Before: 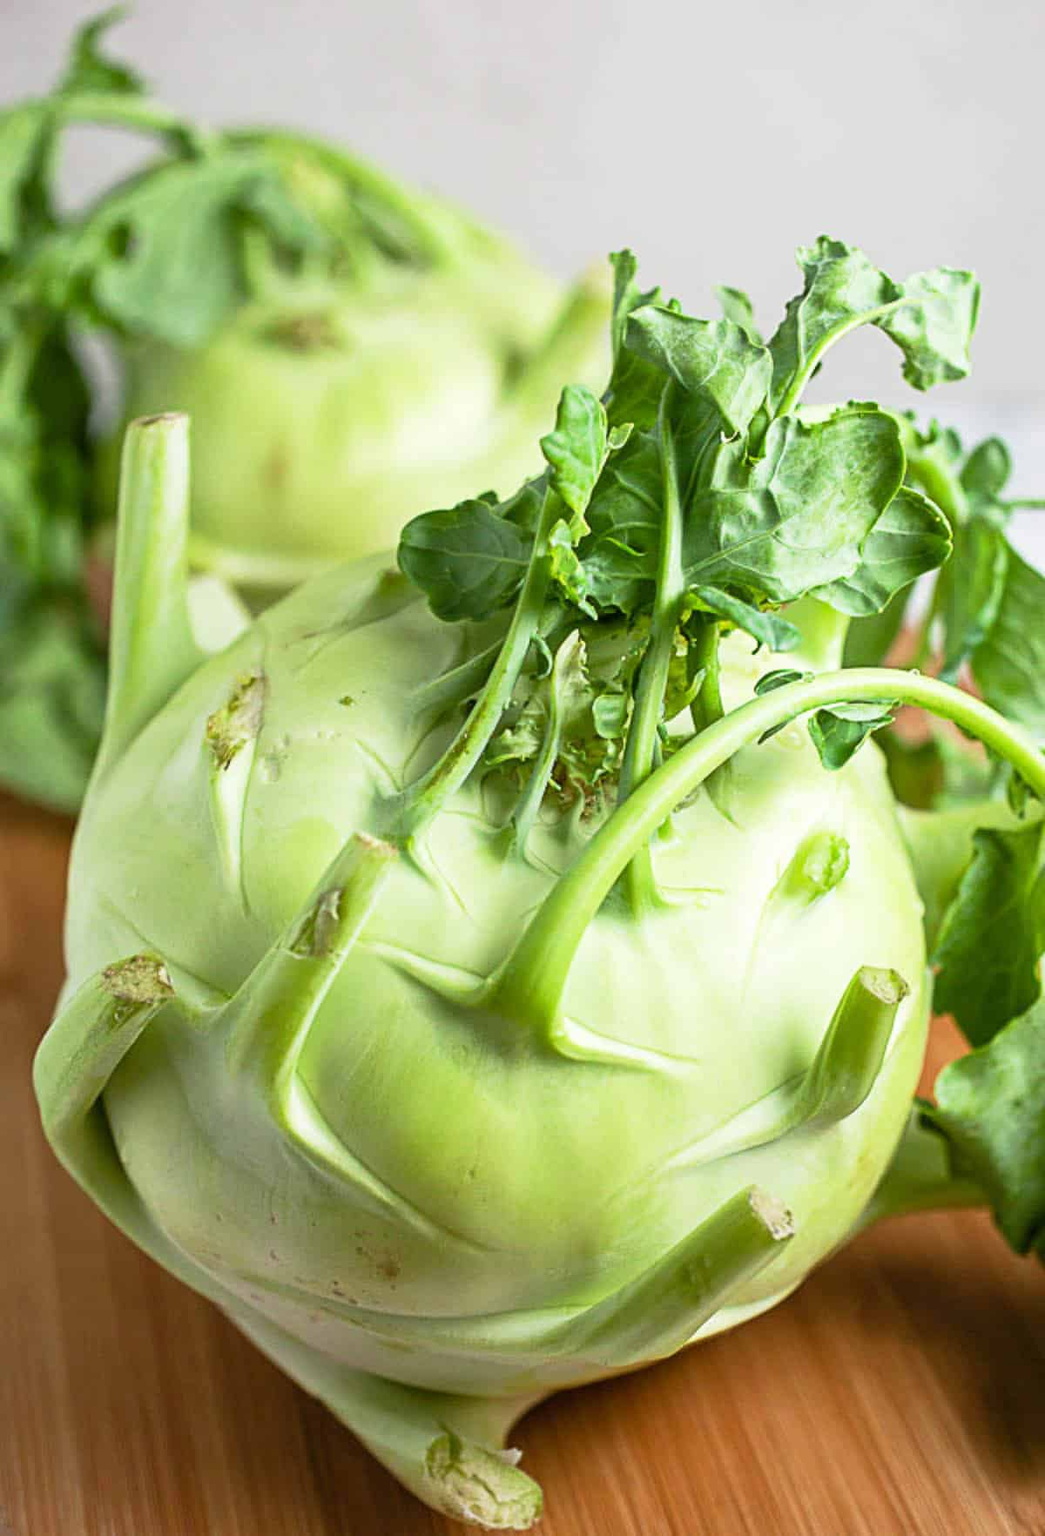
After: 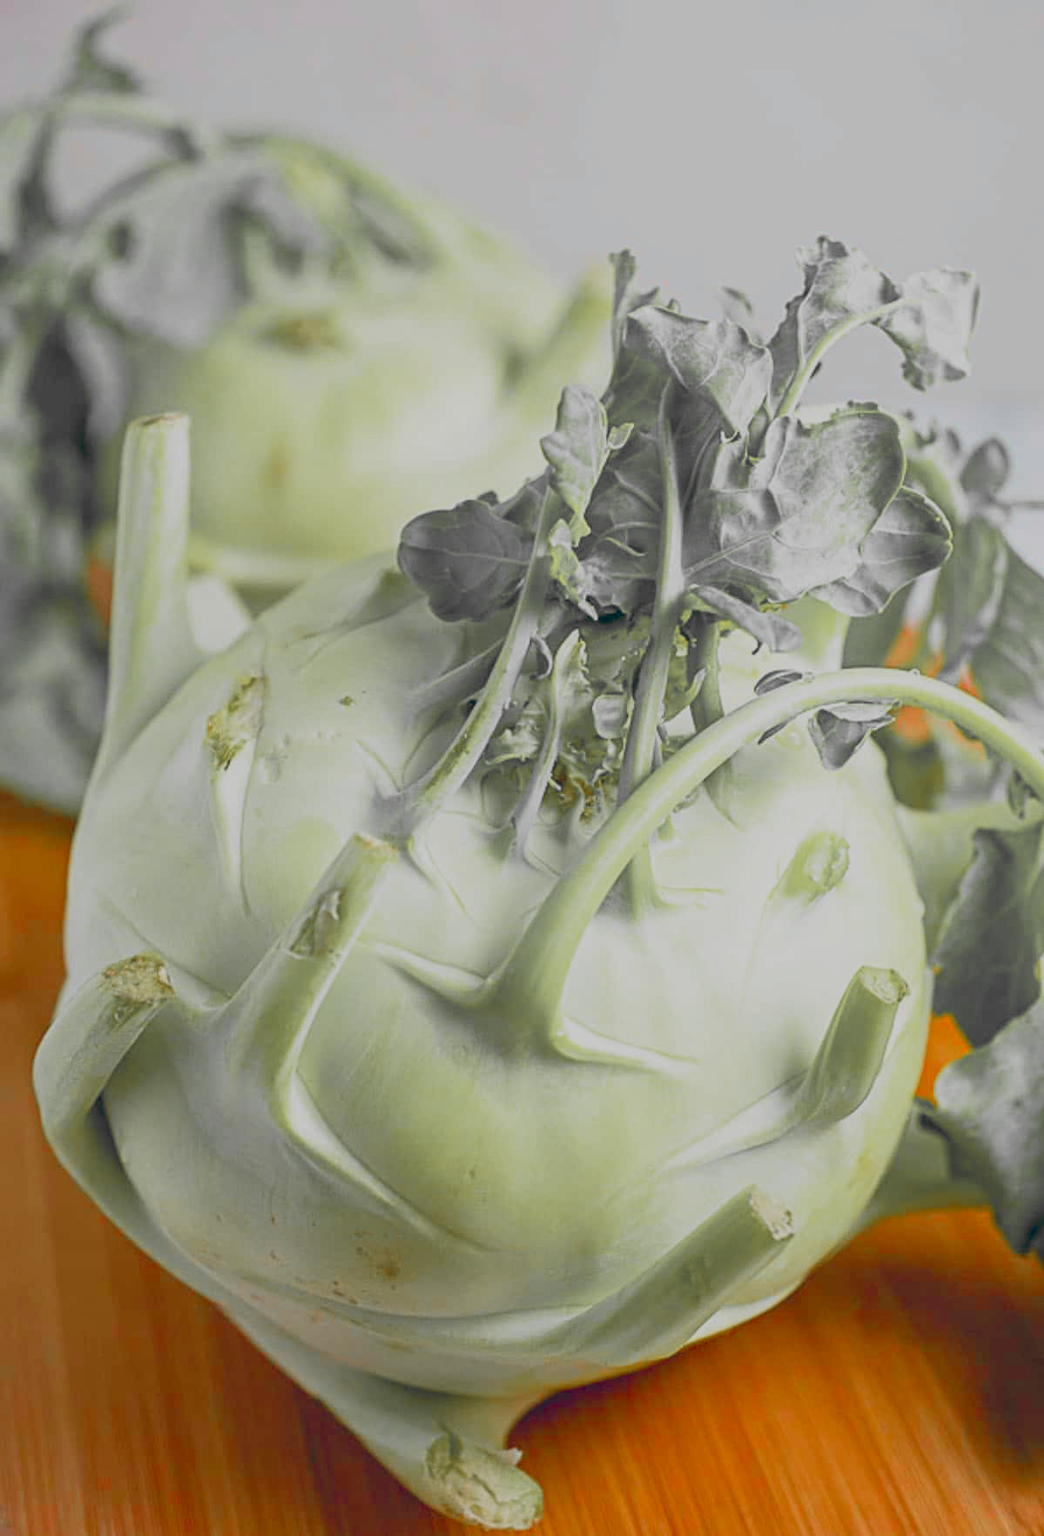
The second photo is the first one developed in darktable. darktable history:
color balance rgb: global offset › chroma 0.099%, global offset › hue 254.17°, perceptual saturation grading › global saturation 25.346%, contrast -29.969%
color zones: curves: ch1 [(0, 0.679) (0.143, 0.647) (0.286, 0.261) (0.378, -0.011) (0.571, 0.396) (0.714, 0.399) (0.857, 0.406) (1, 0.679)]
